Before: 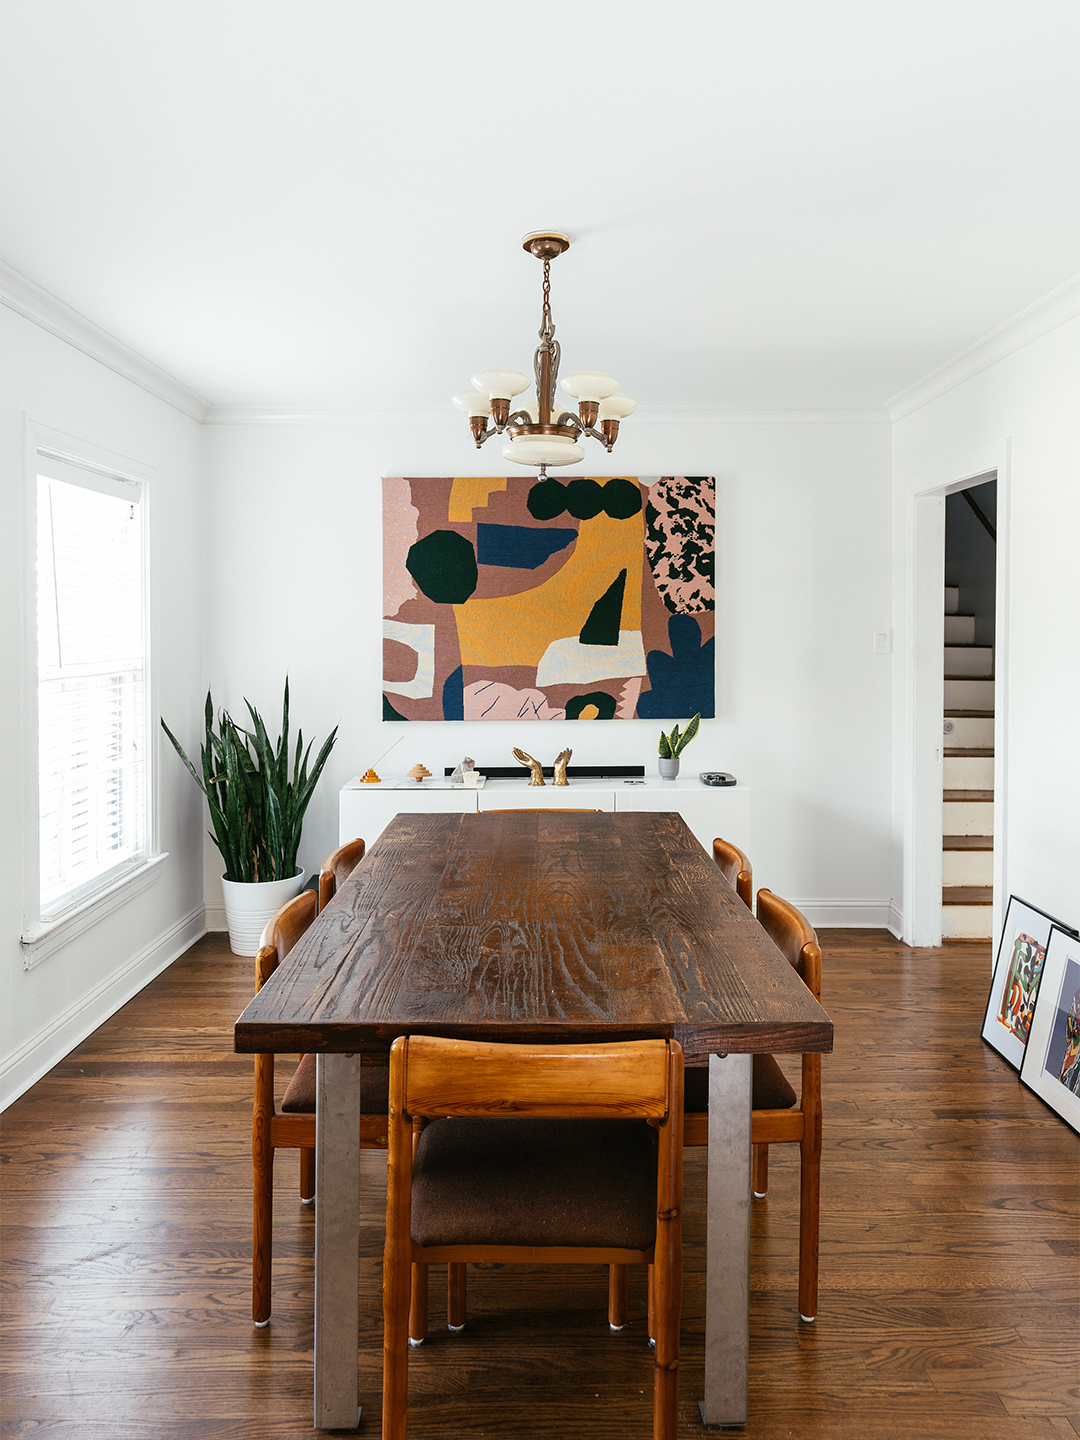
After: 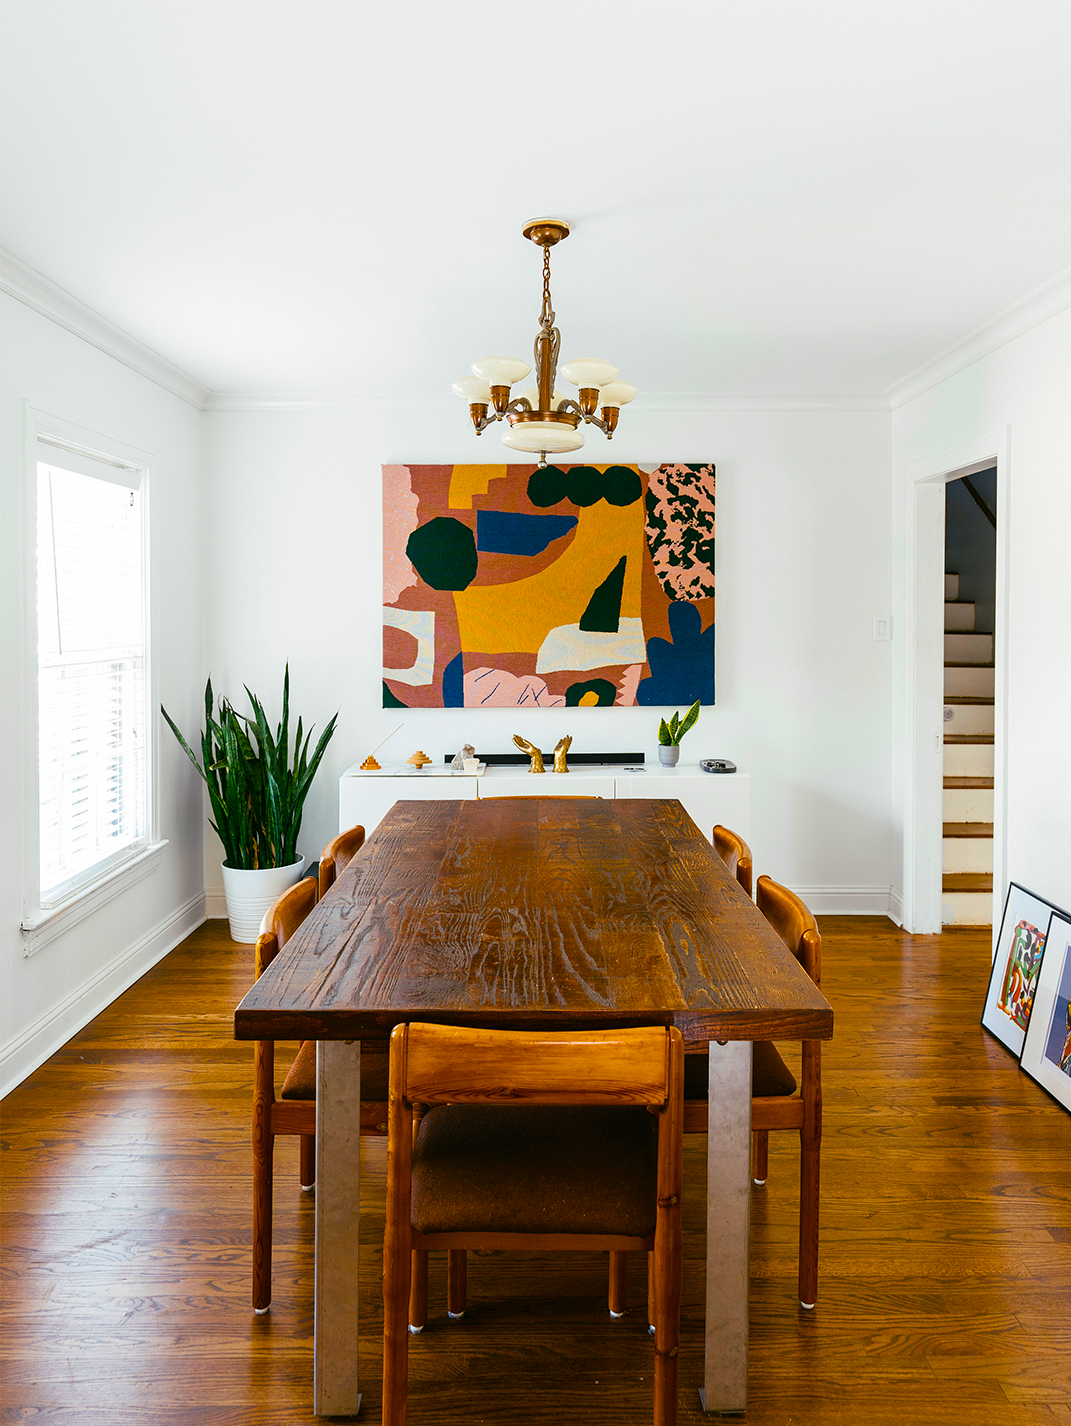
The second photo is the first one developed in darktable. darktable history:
color balance rgb: power › hue 207.09°, perceptual saturation grading › global saturation 39.058%, perceptual saturation grading › highlights -25.83%, perceptual saturation grading › mid-tones 34.294%, perceptual saturation grading › shadows 35.649%, global vibrance 42.349%
crop: top 0.962%, right 0.02%
